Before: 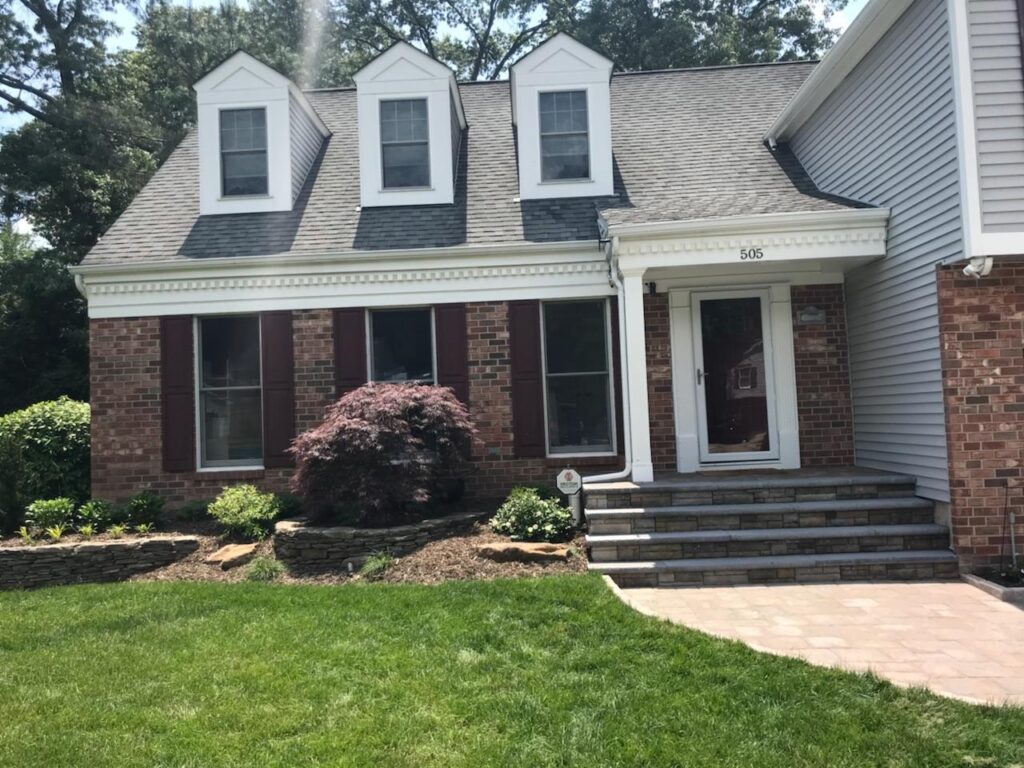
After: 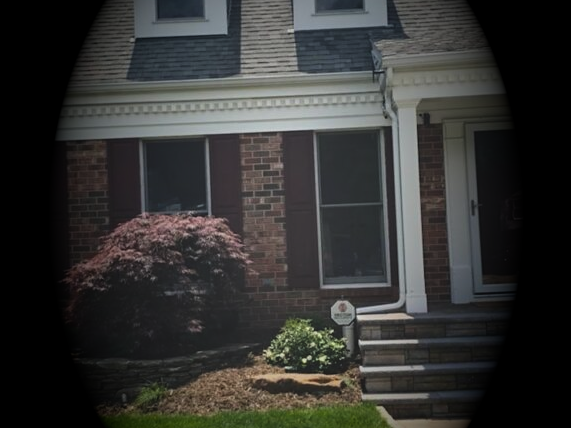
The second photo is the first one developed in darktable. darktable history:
crop and rotate: left 22.13%, top 22.054%, right 22.026%, bottom 22.102%
sharpen: amount 0.2
vignetting: fall-off start 15.9%, fall-off radius 100%, brightness -1, saturation 0.5, width/height ratio 0.719
exposure: black level correction -0.025, exposure -0.117 EV, compensate highlight preservation false
